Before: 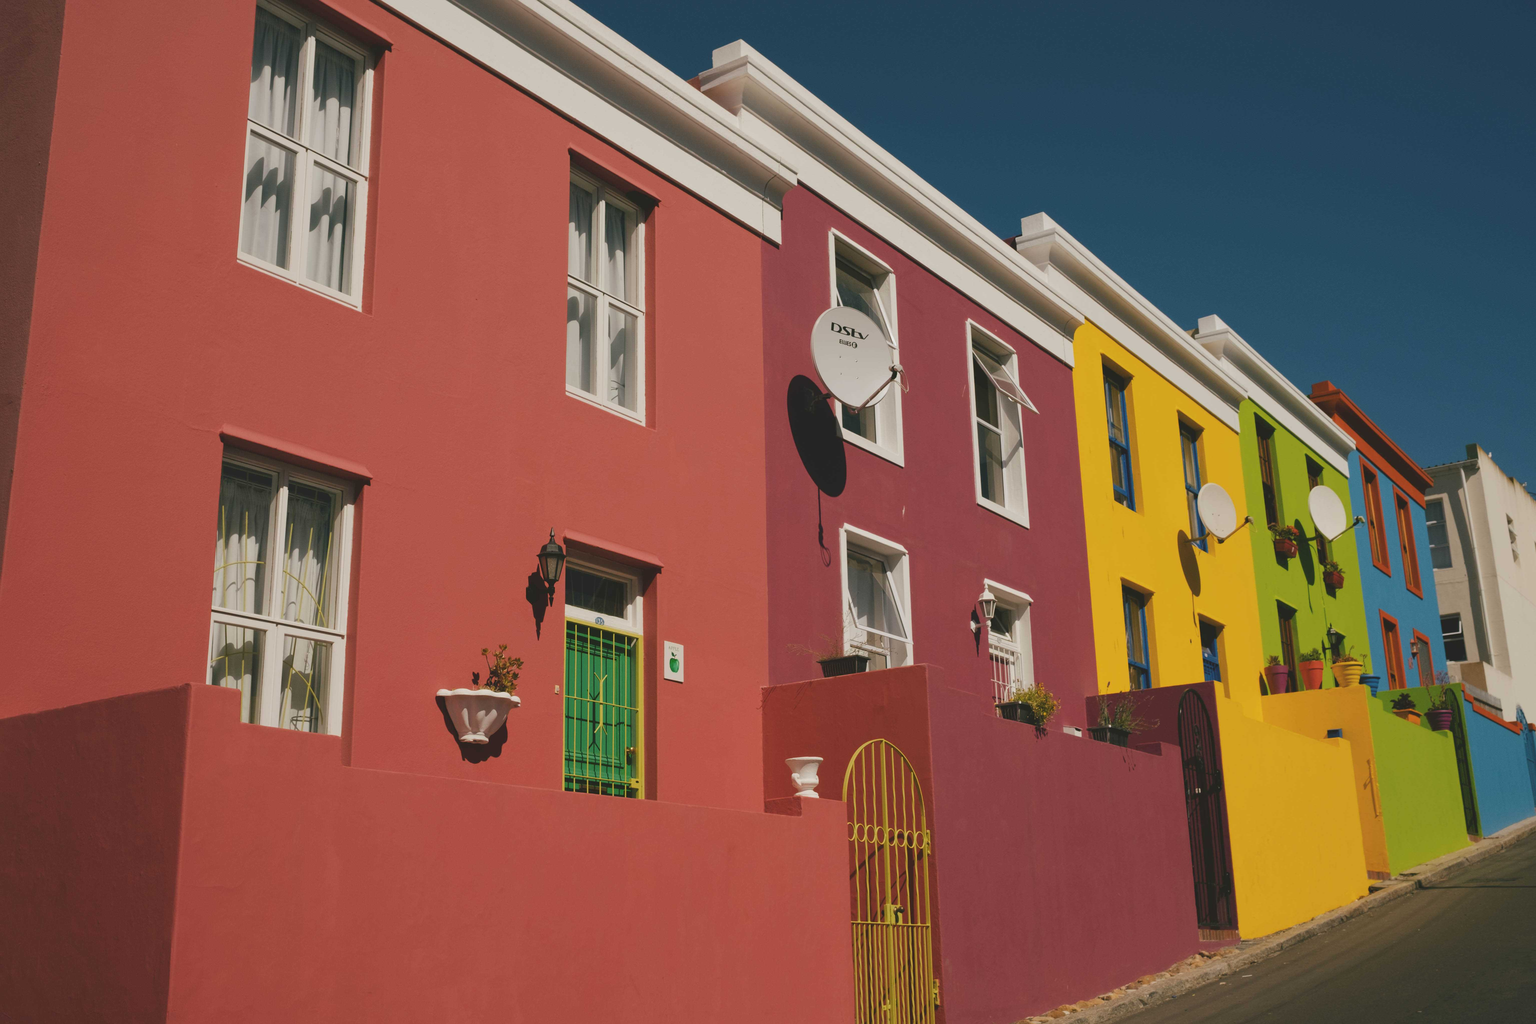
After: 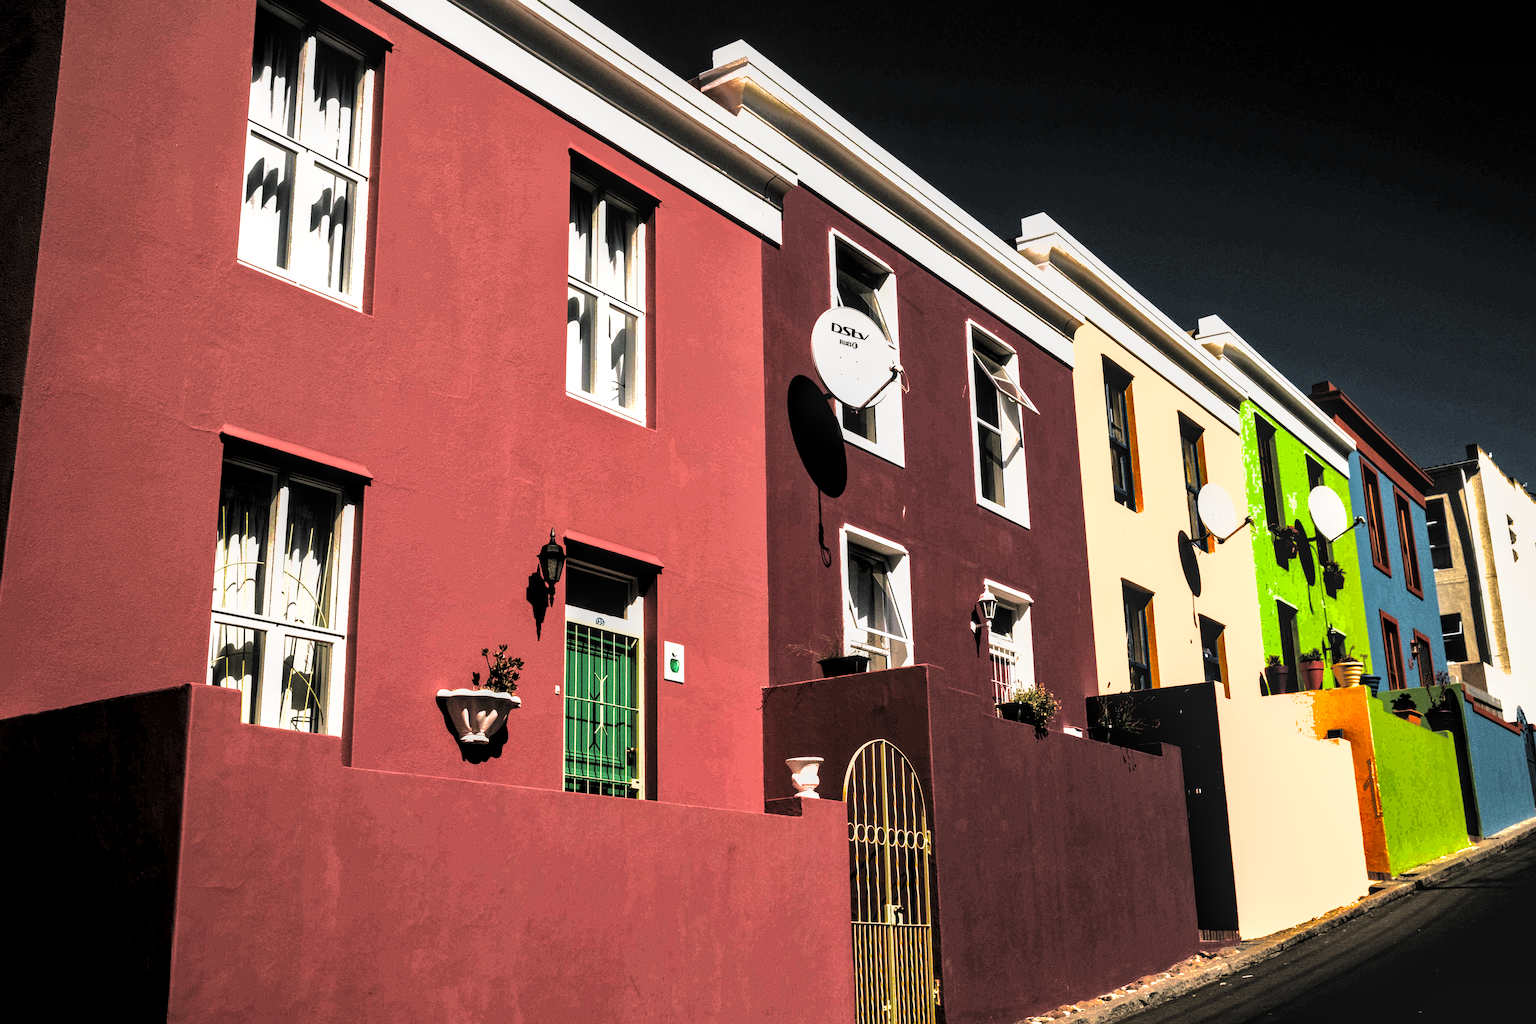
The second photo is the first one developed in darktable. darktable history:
local contrast: on, module defaults
base curve: curves: ch0 [(0, 0) (0.303, 0.277) (1, 1)]
shadows and highlights: shadows 25, highlights -70
exposure: black level correction 0, exposure 1.9 EV, compensate highlight preservation false
white balance: red 0.983, blue 1.036
levels: mode automatic, black 8.58%, gray 59.42%, levels [0, 0.445, 1]
tone curve: curves: ch0 [(0, 0) (0.058, 0.027) (0.214, 0.183) (0.304, 0.288) (0.51, 0.549) (0.658, 0.7) (0.741, 0.775) (0.844, 0.866) (0.986, 0.957)]; ch1 [(0, 0) (0.172, 0.123) (0.312, 0.296) (0.437, 0.429) (0.471, 0.469) (0.502, 0.5) (0.513, 0.515) (0.572, 0.603) (0.617, 0.653) (0.68, 0.724) (0.889, 0.924) (1, 1)]; ch2 [(0, 0) (0.411, 0.424) (0.489, 0.49) (0.502, 0.5) (0.517, 0.519) (0.549, 0.578) (0.604, 0.628) (0.693, 0.686) (1, 1)], color space Lab, independent channels, preserve colors none
